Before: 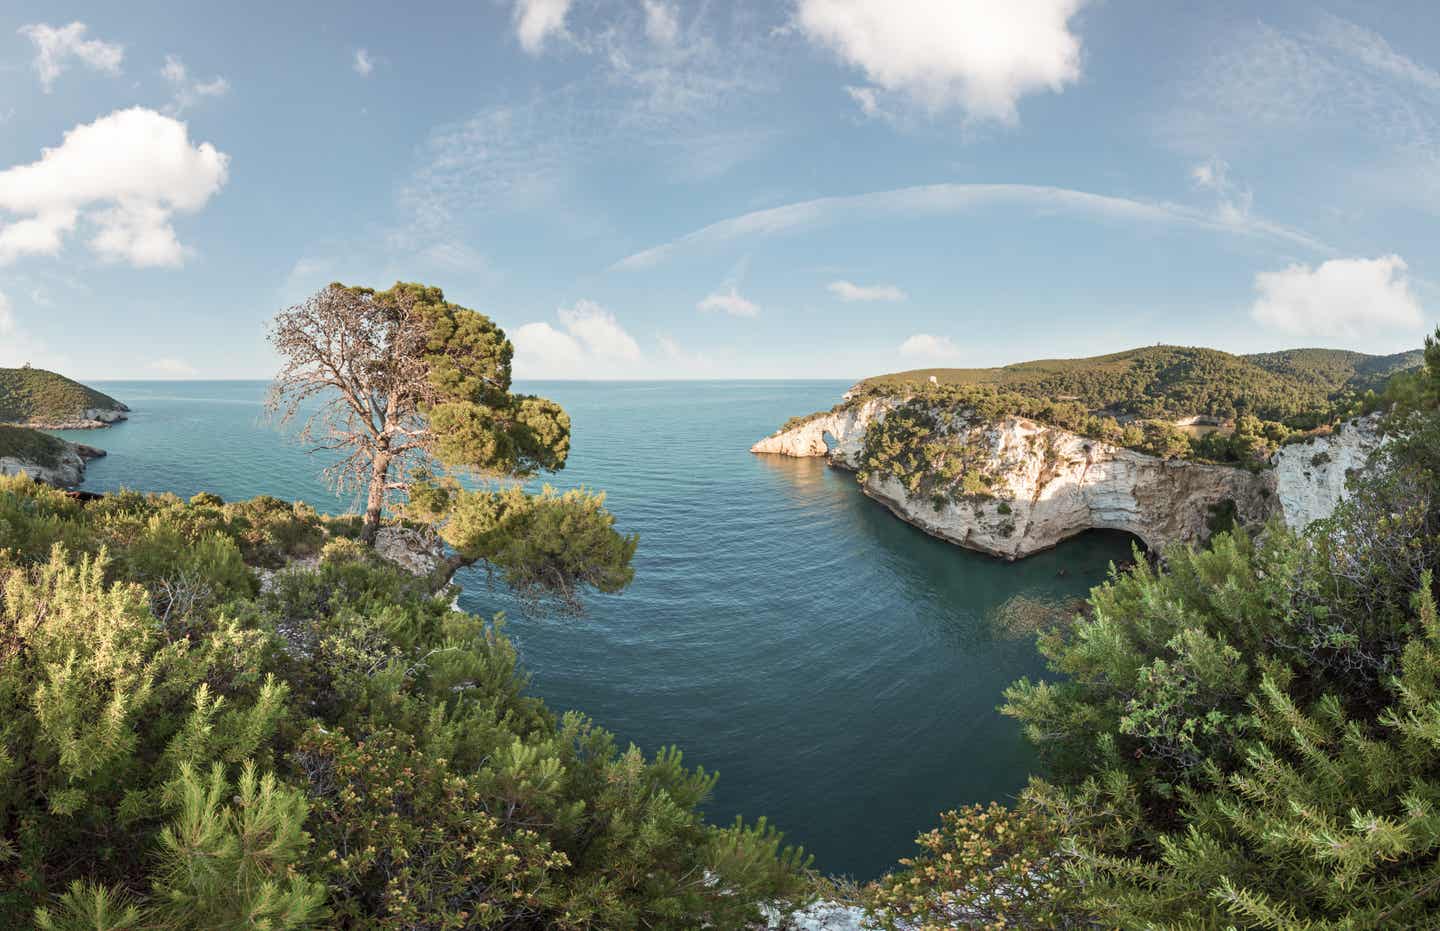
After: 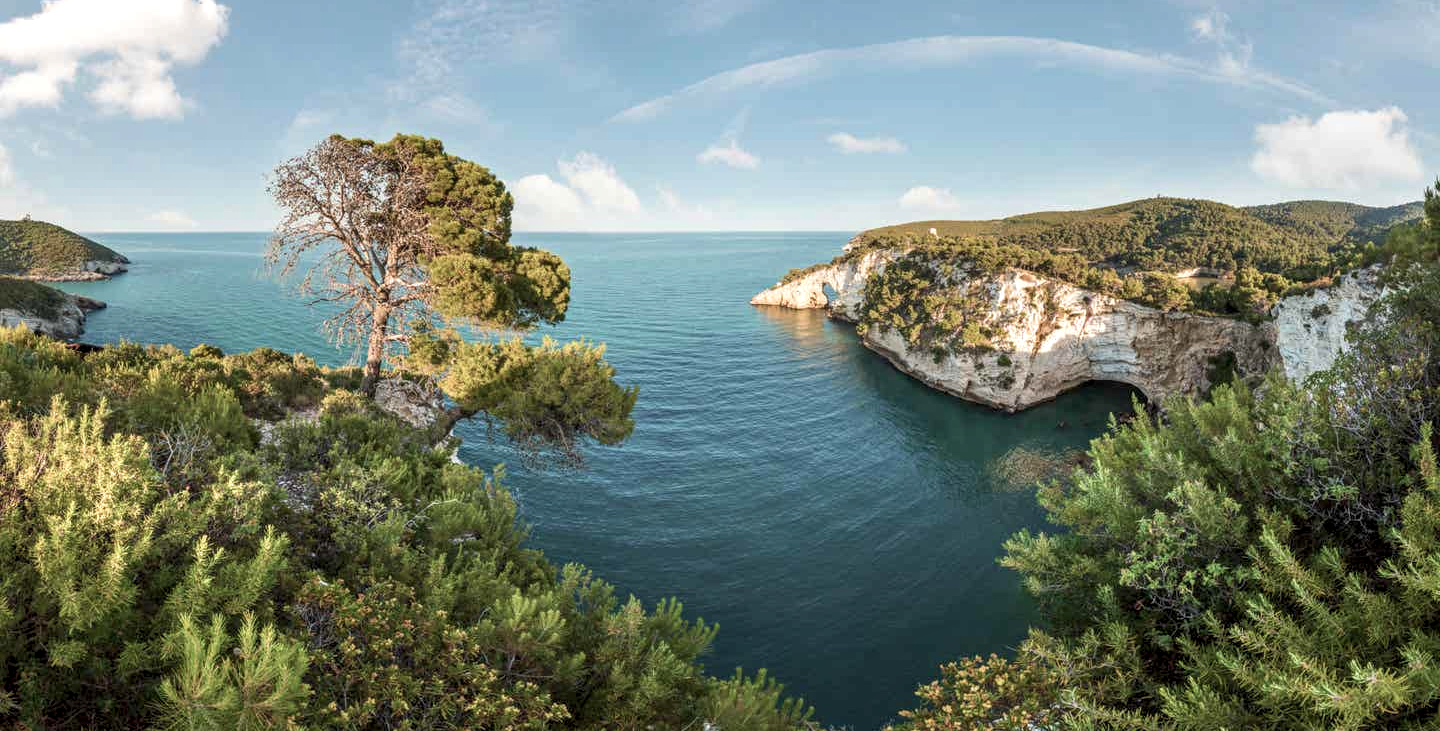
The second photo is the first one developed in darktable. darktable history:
crop and rotate: top 15.968%, bottom 5.491%
velvia: strength 15.55%
local contrast: detail 130%
